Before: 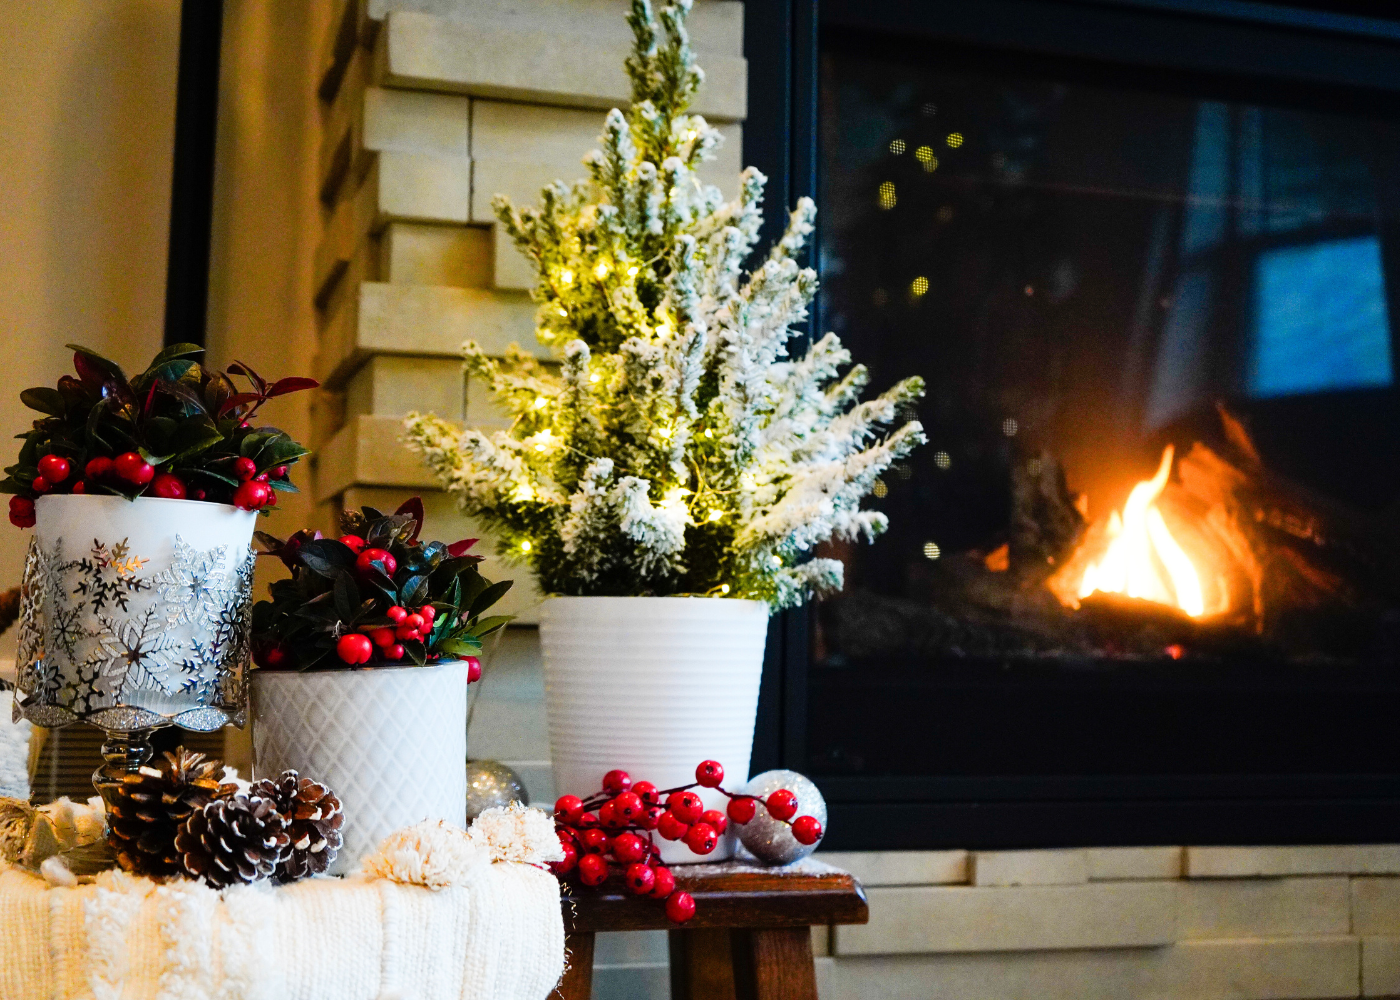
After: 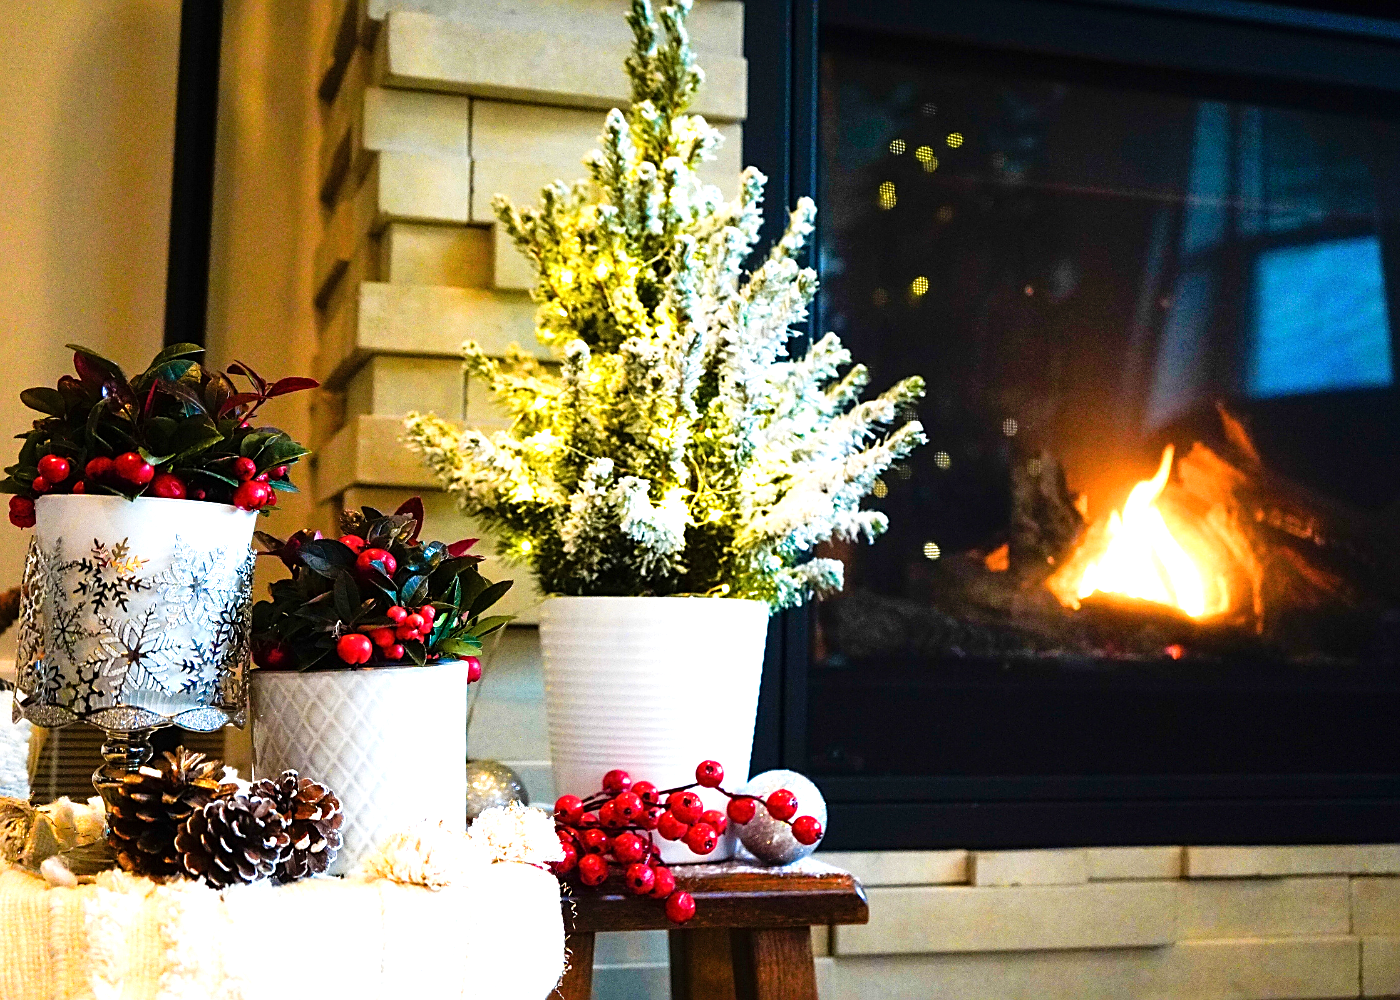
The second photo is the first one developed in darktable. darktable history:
exposure: exposure 0.648 EV, compensate highlight preservation false
tone equalizer: on, module defaults
sharpen: on, module defaults
velvia: strength 29%
